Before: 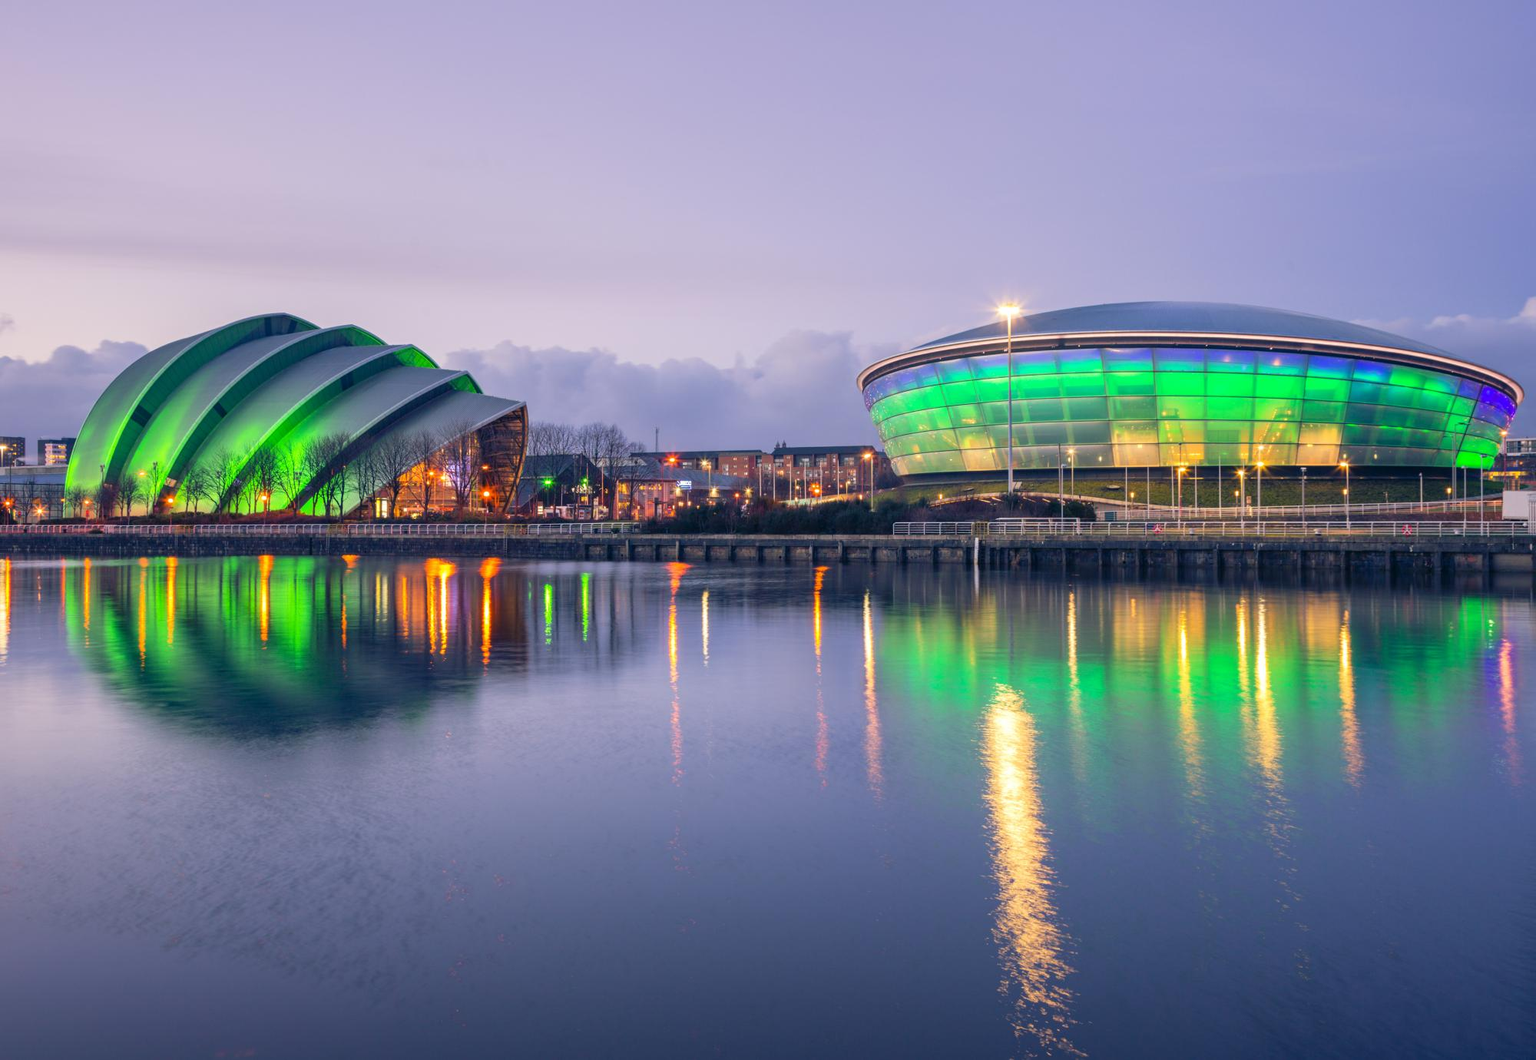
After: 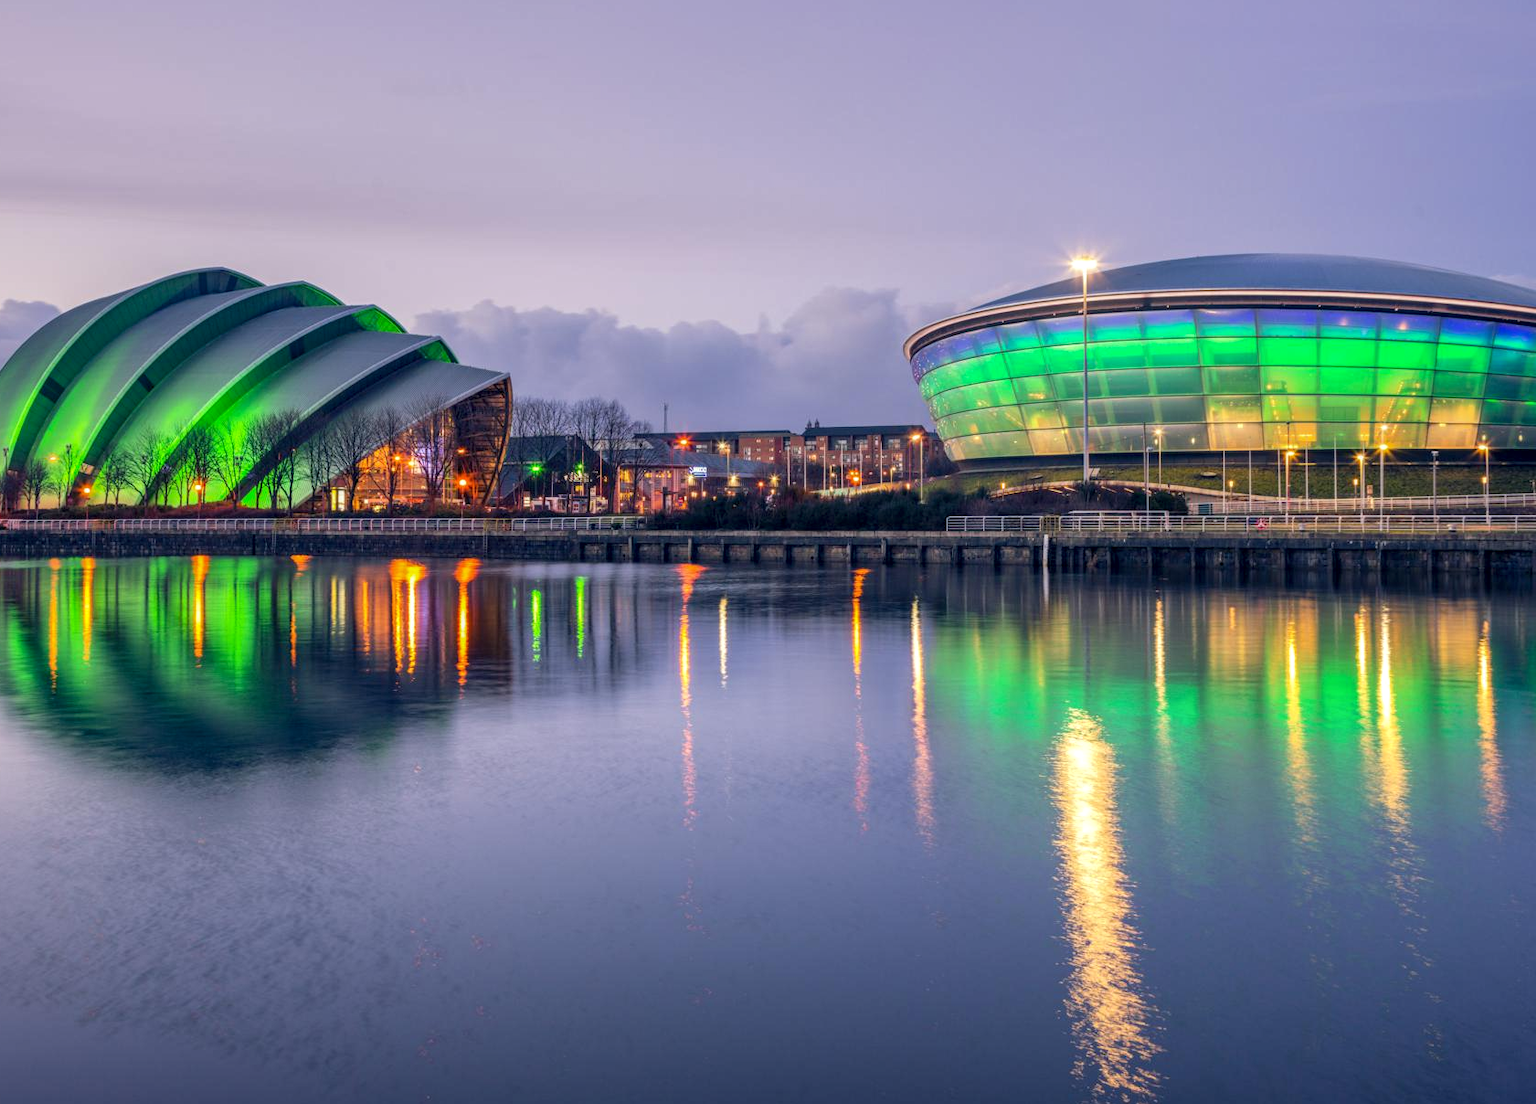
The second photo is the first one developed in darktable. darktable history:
crop: left 6.354%, top 8.355%, right 9.547%, bottom 3.994%
shadows and highlights: shadows -19.98, white point adjustment -2.1, highlights -34.78
local contrast: detail 130%
